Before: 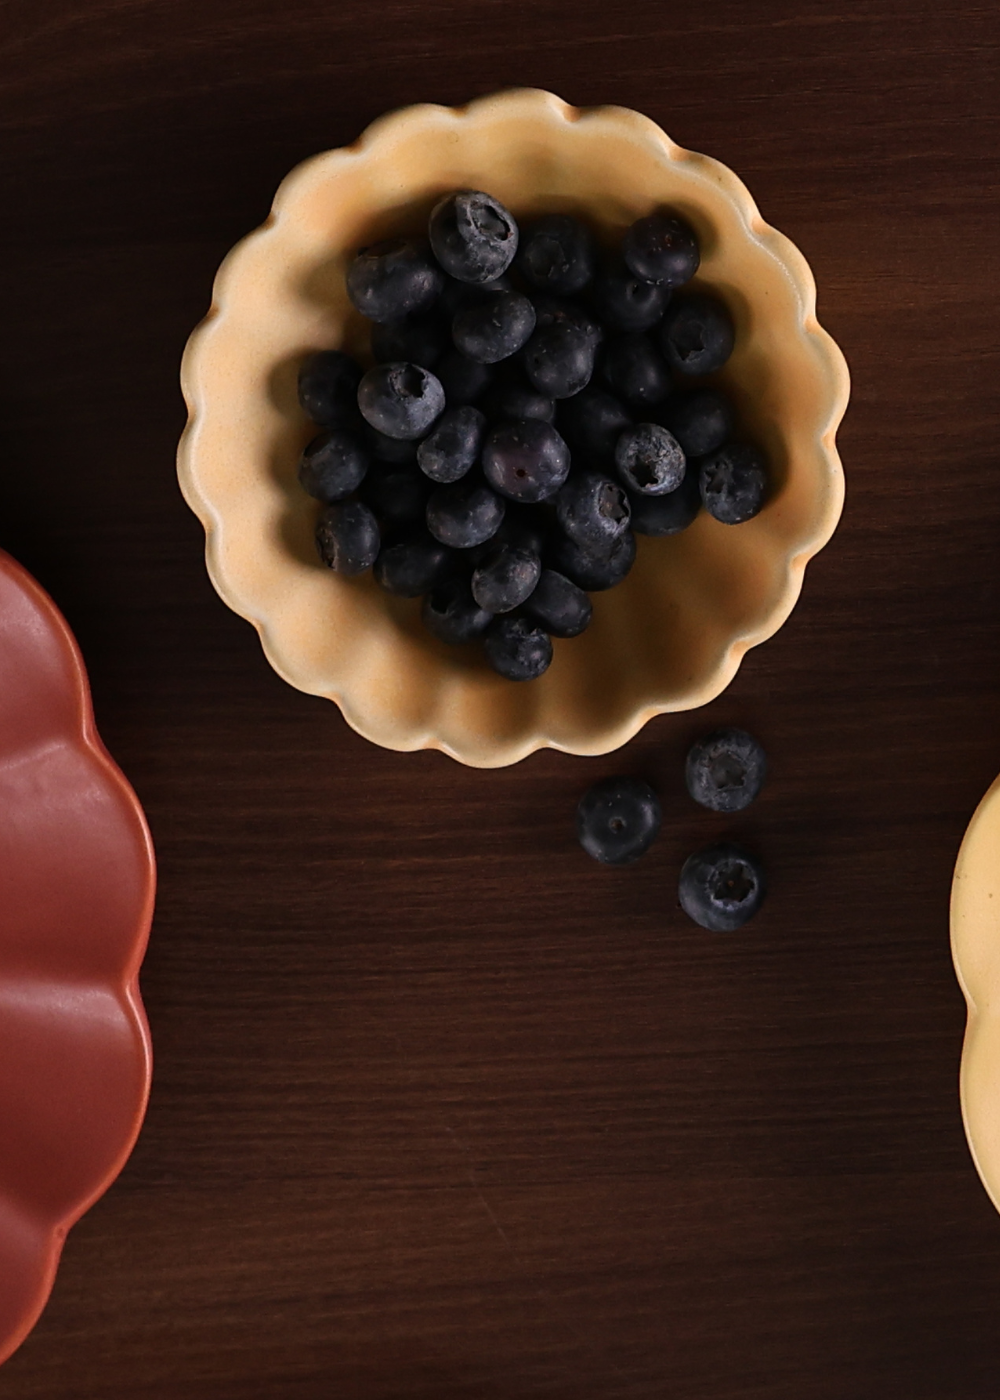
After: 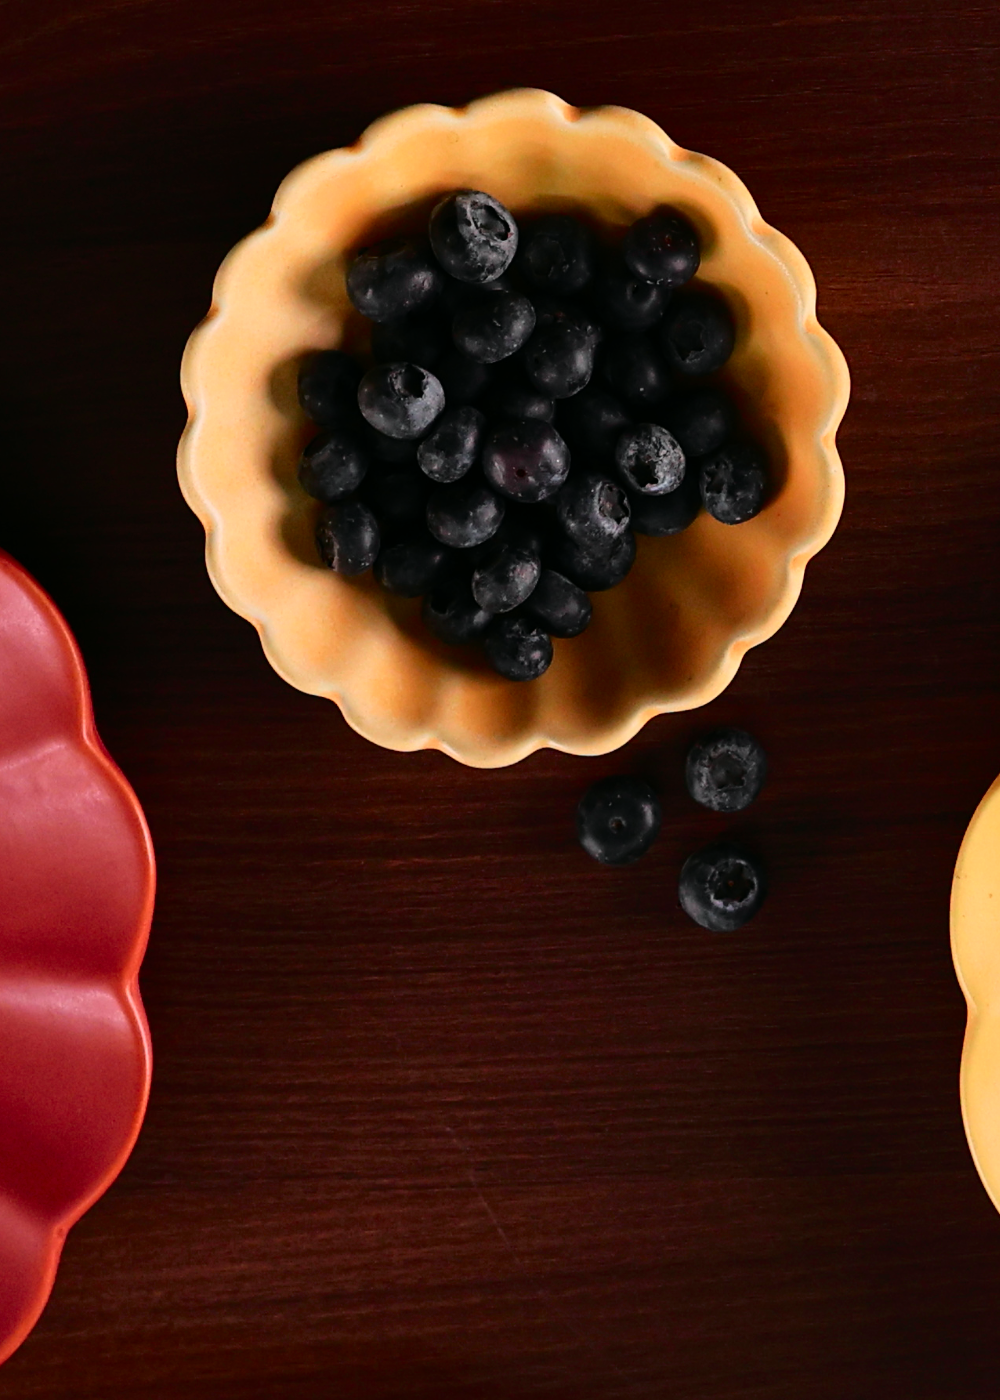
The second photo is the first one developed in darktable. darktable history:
tone curve: curves: ch0 [(0, 0) (0.135, 0.09) (0.326, 0.386) (0.489, 0.573) (0.663, 0.749) (0.854, 0.897) (1, 0.974)]; ch1 [(0, 0) (0.366, 0.367) (0.475, 0.453) (0.494, 0.493) (0.504, 0.497) (0.544, 0.569) (0.562, 0.605) (0.622, 0.694) (1, 1)]; ch2 [(0, 0) (0.333, 0.346) (0.375, 0.375) (0.424, 0.43) (0.476, 0.492) (0.502, 0.503) (0.533, 0.534) (0.572, 0.603) (0.605, 0.656) (0.641, 0.709) (1, 1)], color space Lab, independent channels, preserve colors none
